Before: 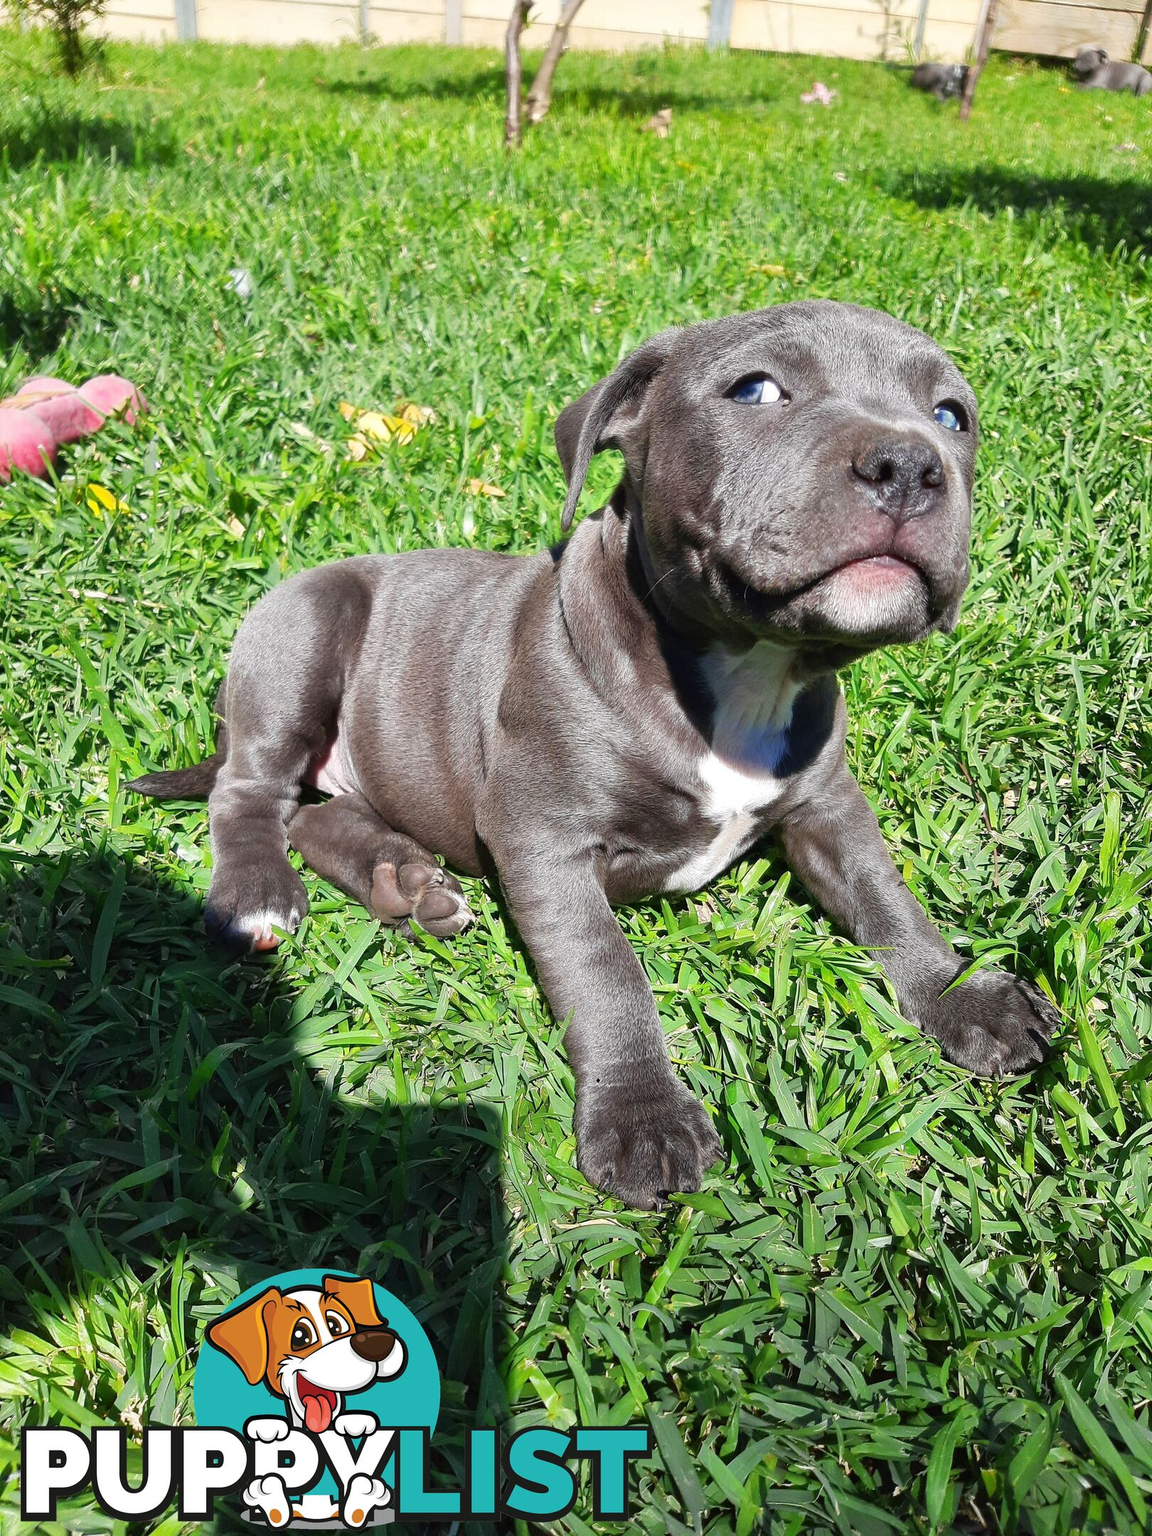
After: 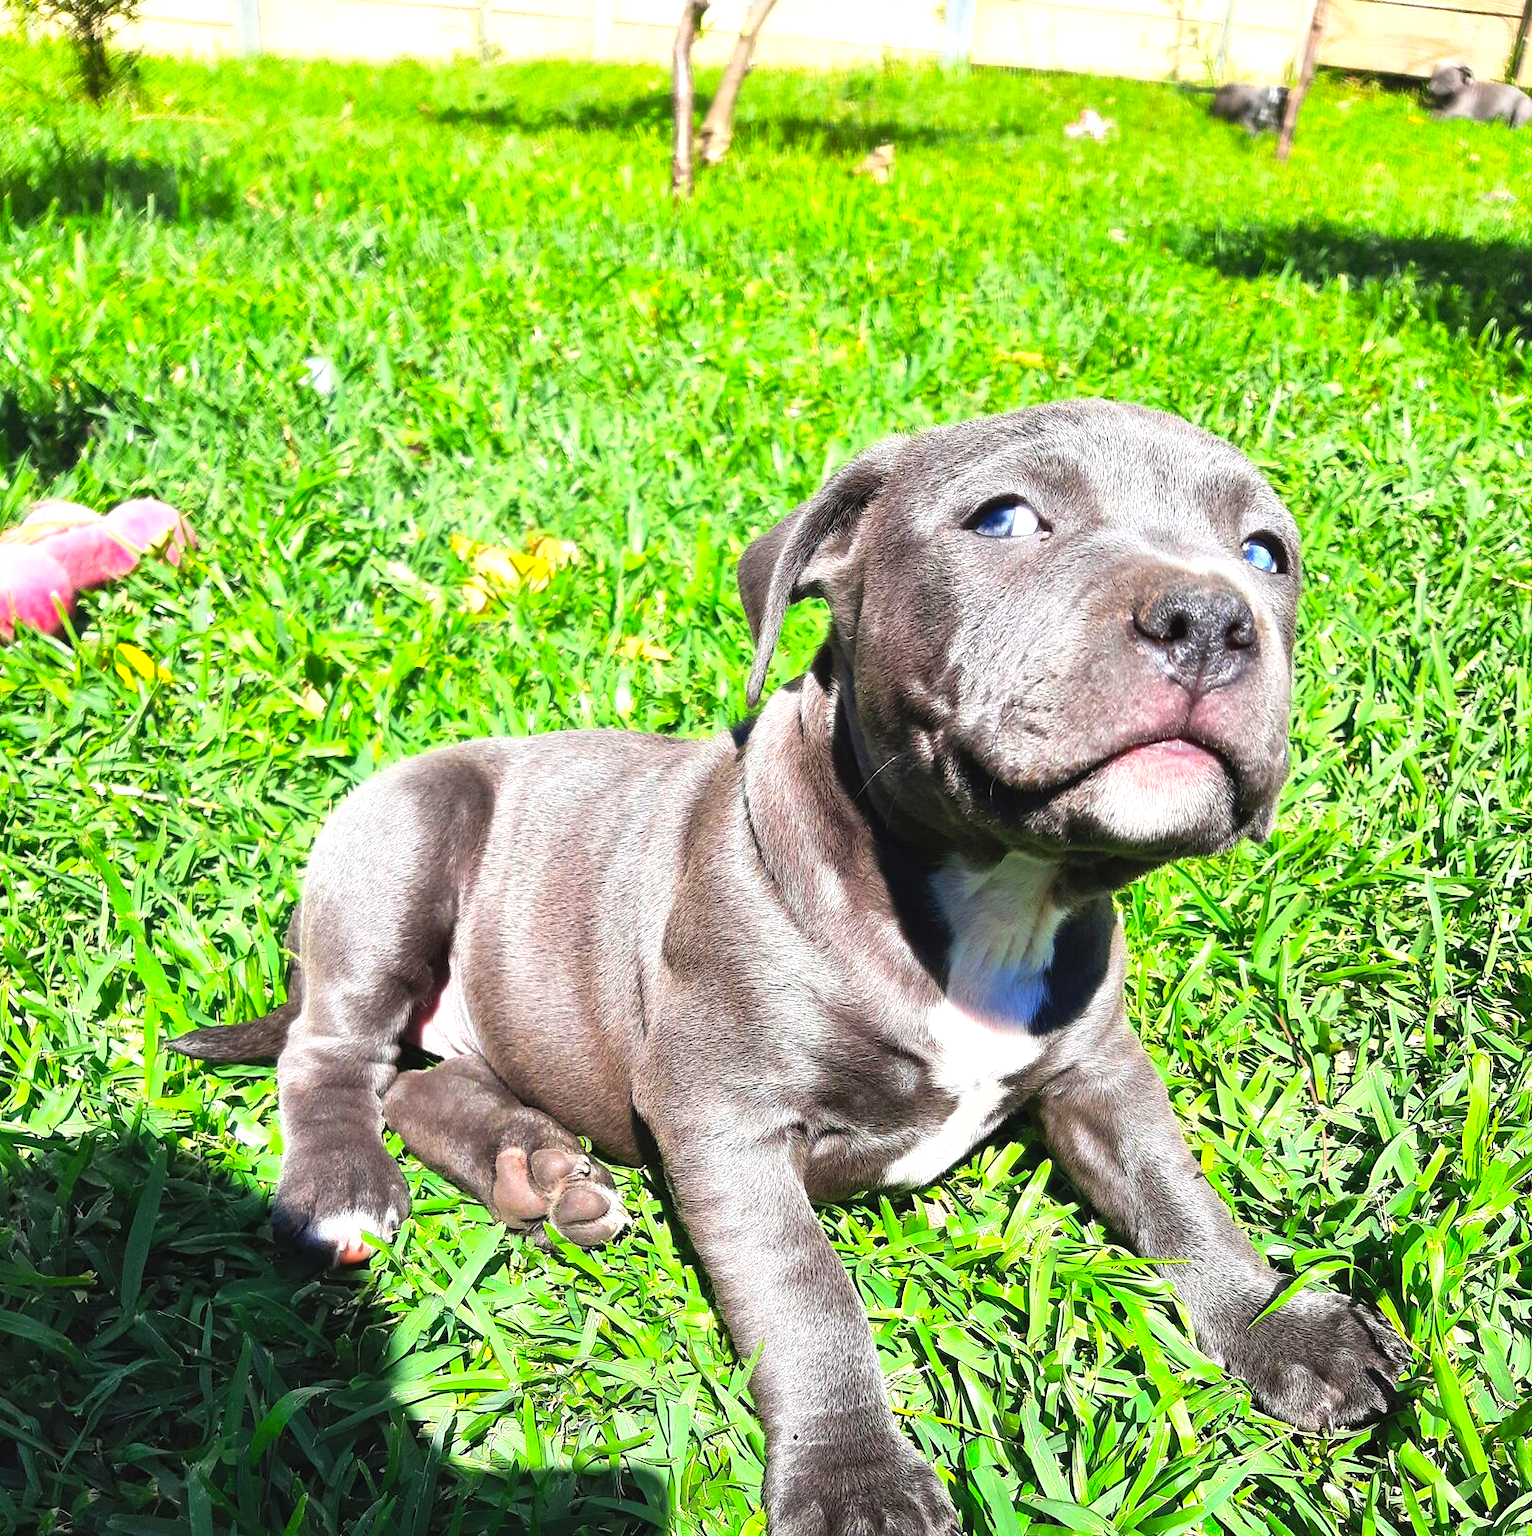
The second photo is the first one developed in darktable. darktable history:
crop: bottom 24.806%
contrast brightness saturation: contrast 0.069, brightness 0.178, saturation 0.397
tone equalizer: -8 EV -0.746 EV, -7 EV -0.707 EV, -6 EV -0.567 EV, -5 EV -0.398 EV, -3 EV 0.371 EV, -2 EV 0.6 EV, -1 EV 0.69 EV, +0 EV 0.726 EV, edges refinement/feathering 500, mask exposure compensation -1.57 EV, preserve details no
levels: black 0.07%, levels [0, 0.492, 0.984]
